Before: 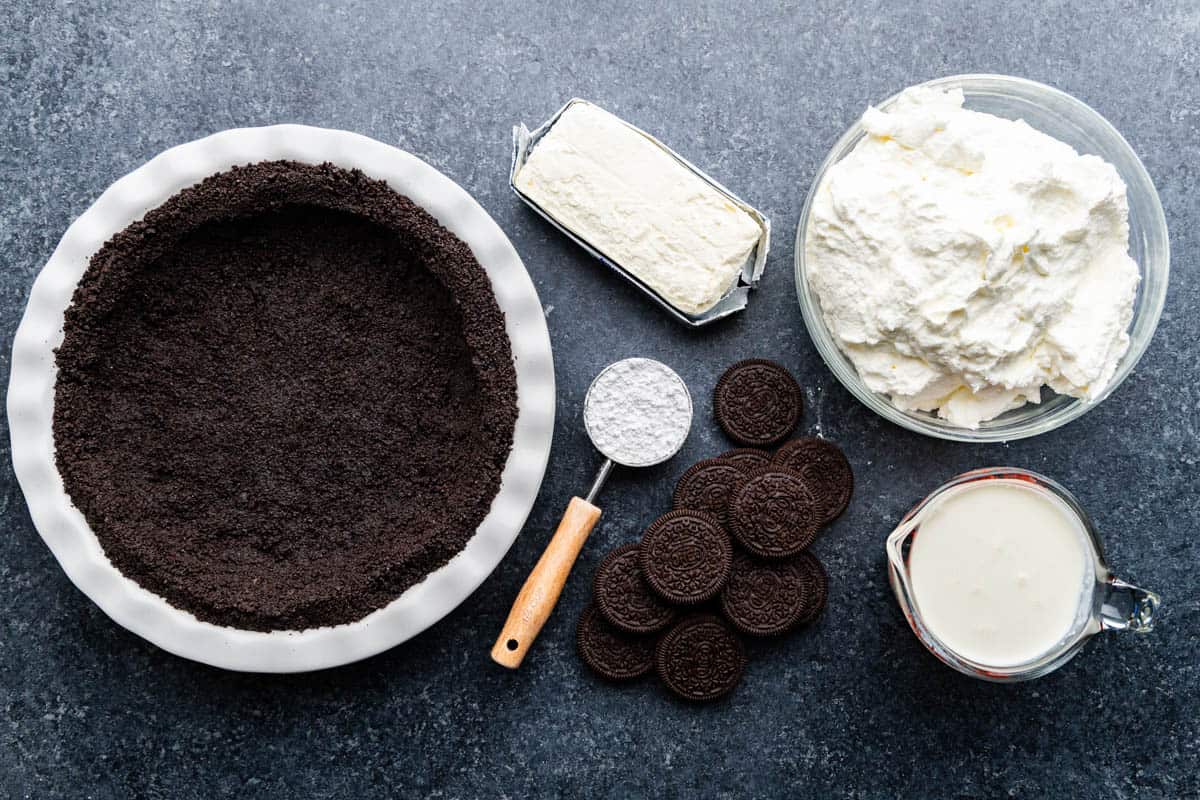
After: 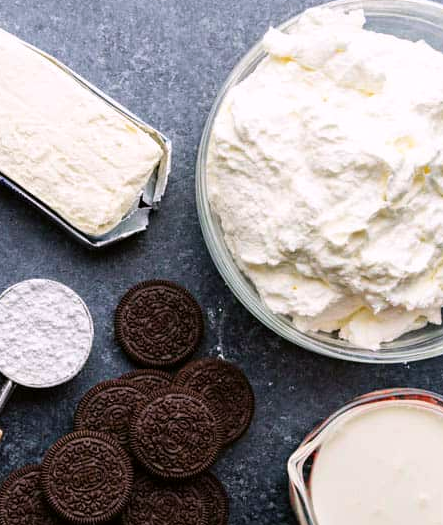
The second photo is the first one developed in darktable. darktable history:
color correction: highlights a* 3.12, highlights b* -1.55, shadows a* -0.101, shadows b* 2.52, saturation 0.98
crop and rotate: left 49.936%, top 10.094%, right 13.136%, bottom 24.256%
velvia: on, module defaults
